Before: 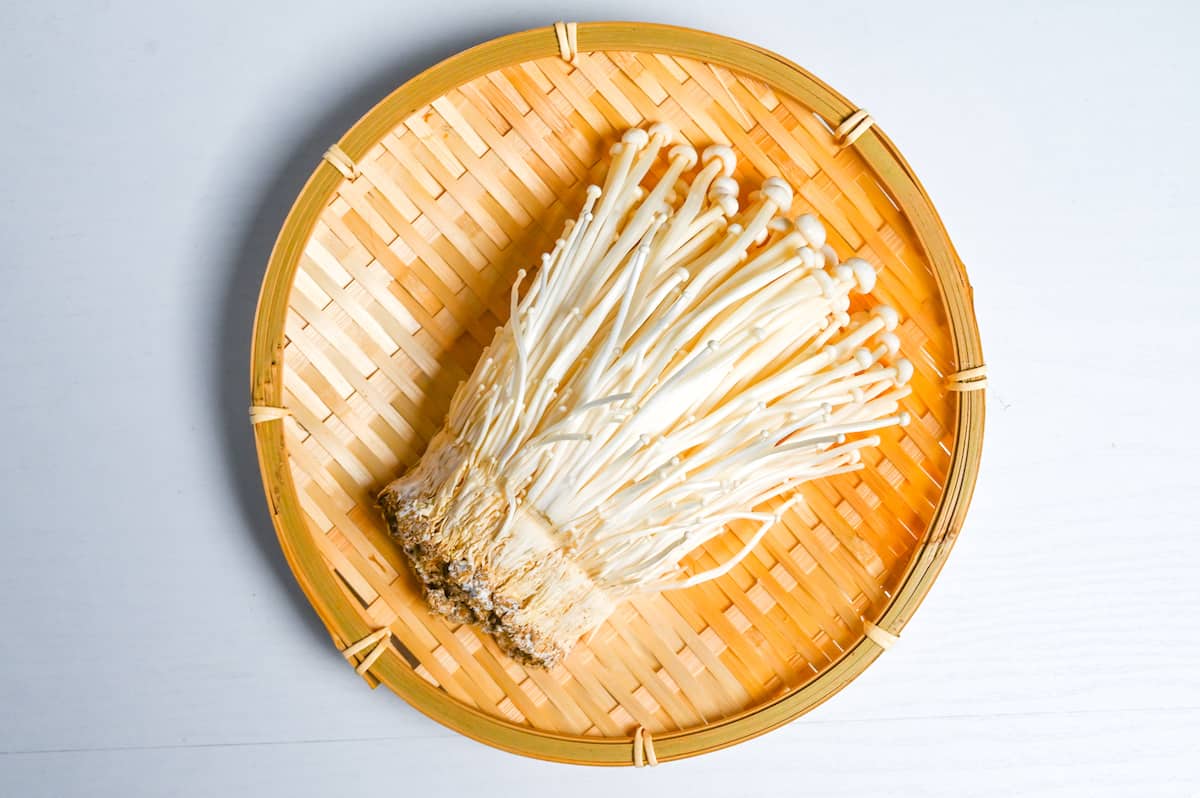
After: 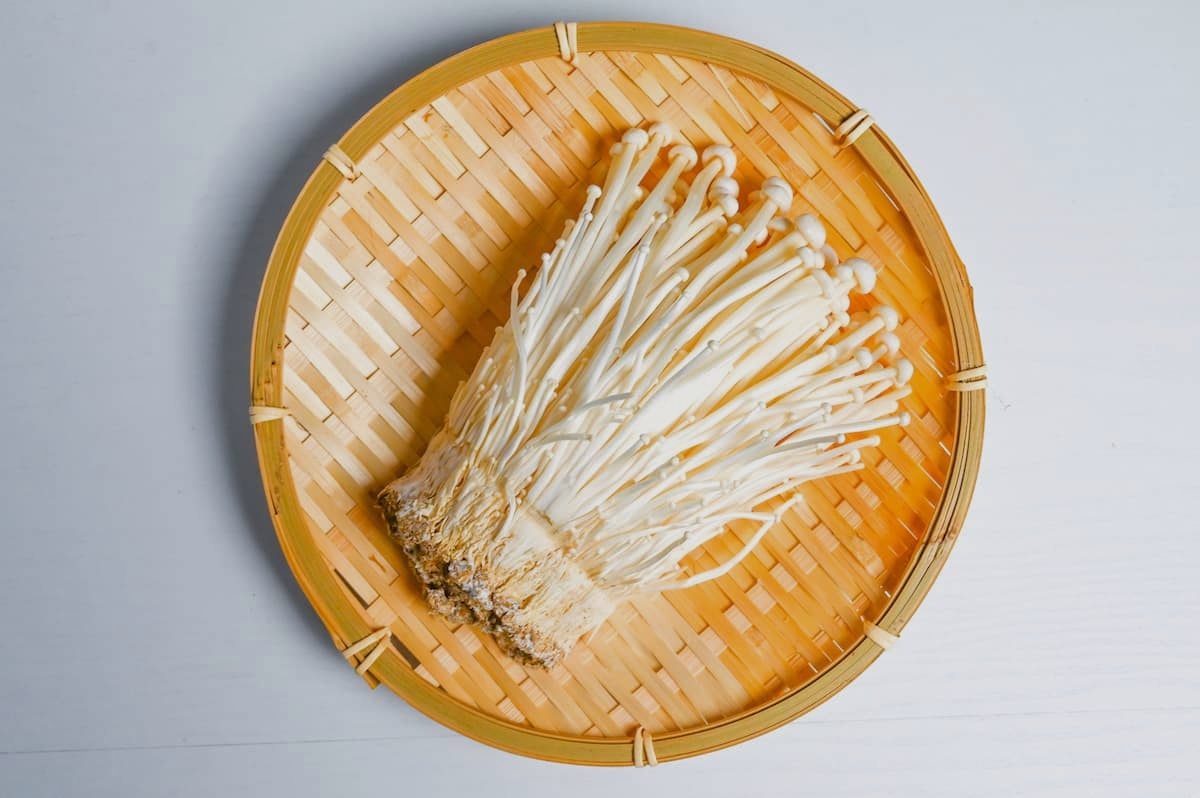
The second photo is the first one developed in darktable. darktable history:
tone equalizer: -8 EV 0.25 EV, -7 EV 0.417 EV, -6 EV 0.417 EV, -5 EV 0.25 EV, -3 EV -0.25 EV, -2 EV -0.417 EV, -1 EV -0.417 EV, +0 EV -0.25 EV, edges refinement/feathering 500, mask exposure compensation -1.57 EV, preserve details guided filter
white balance: red 1, blue 1
